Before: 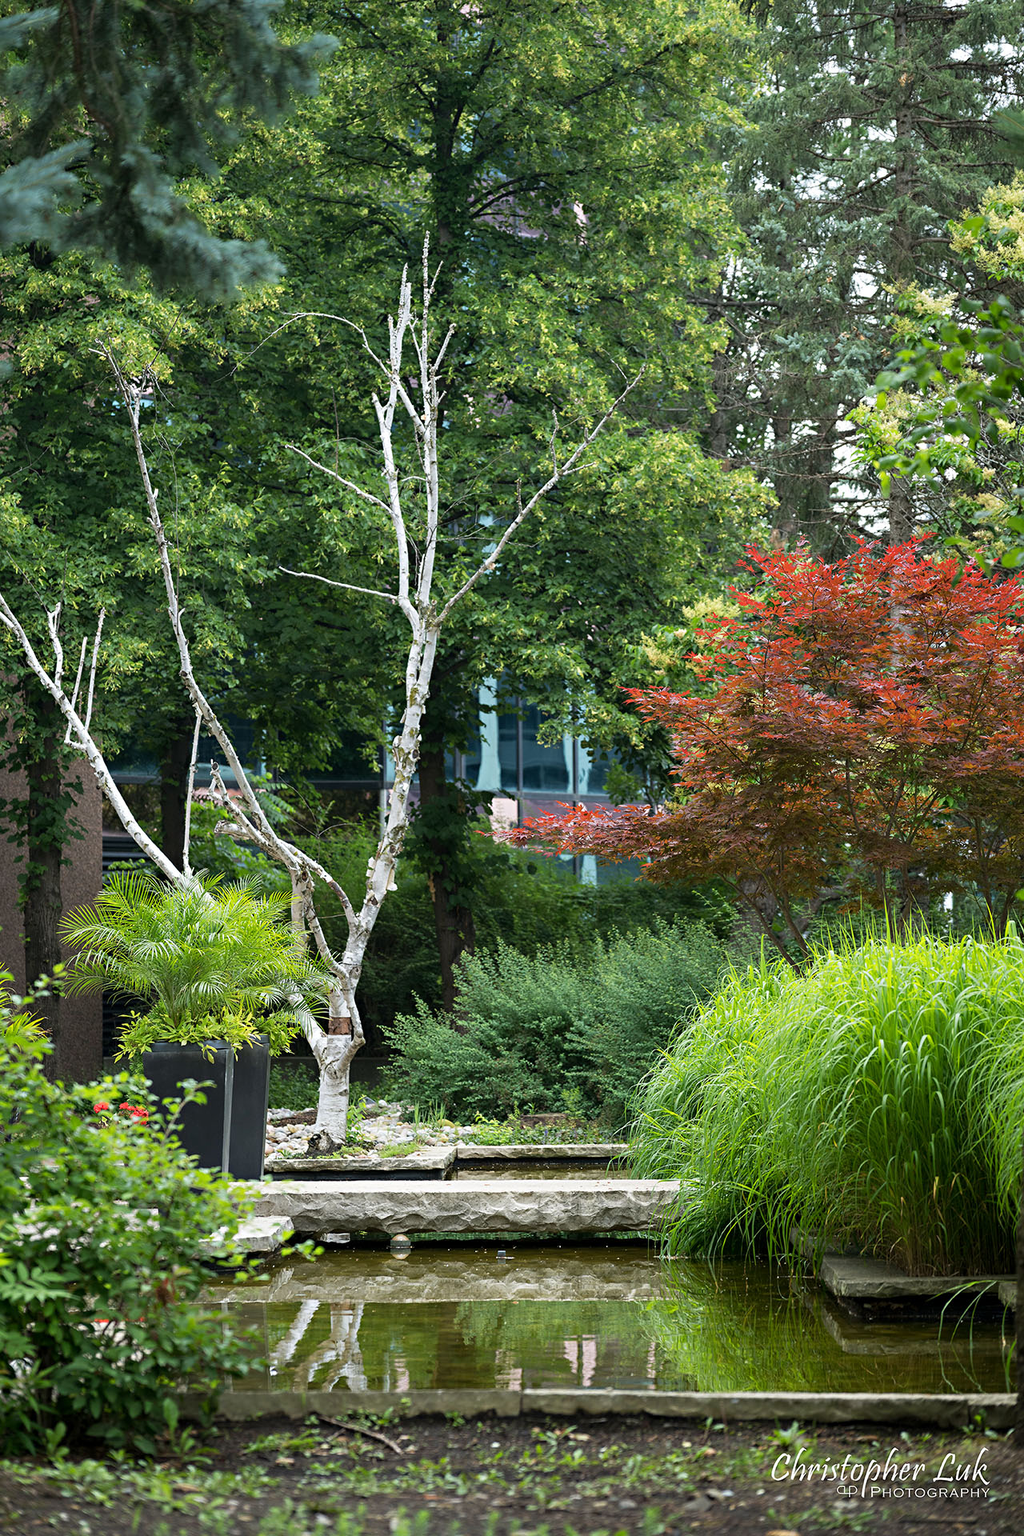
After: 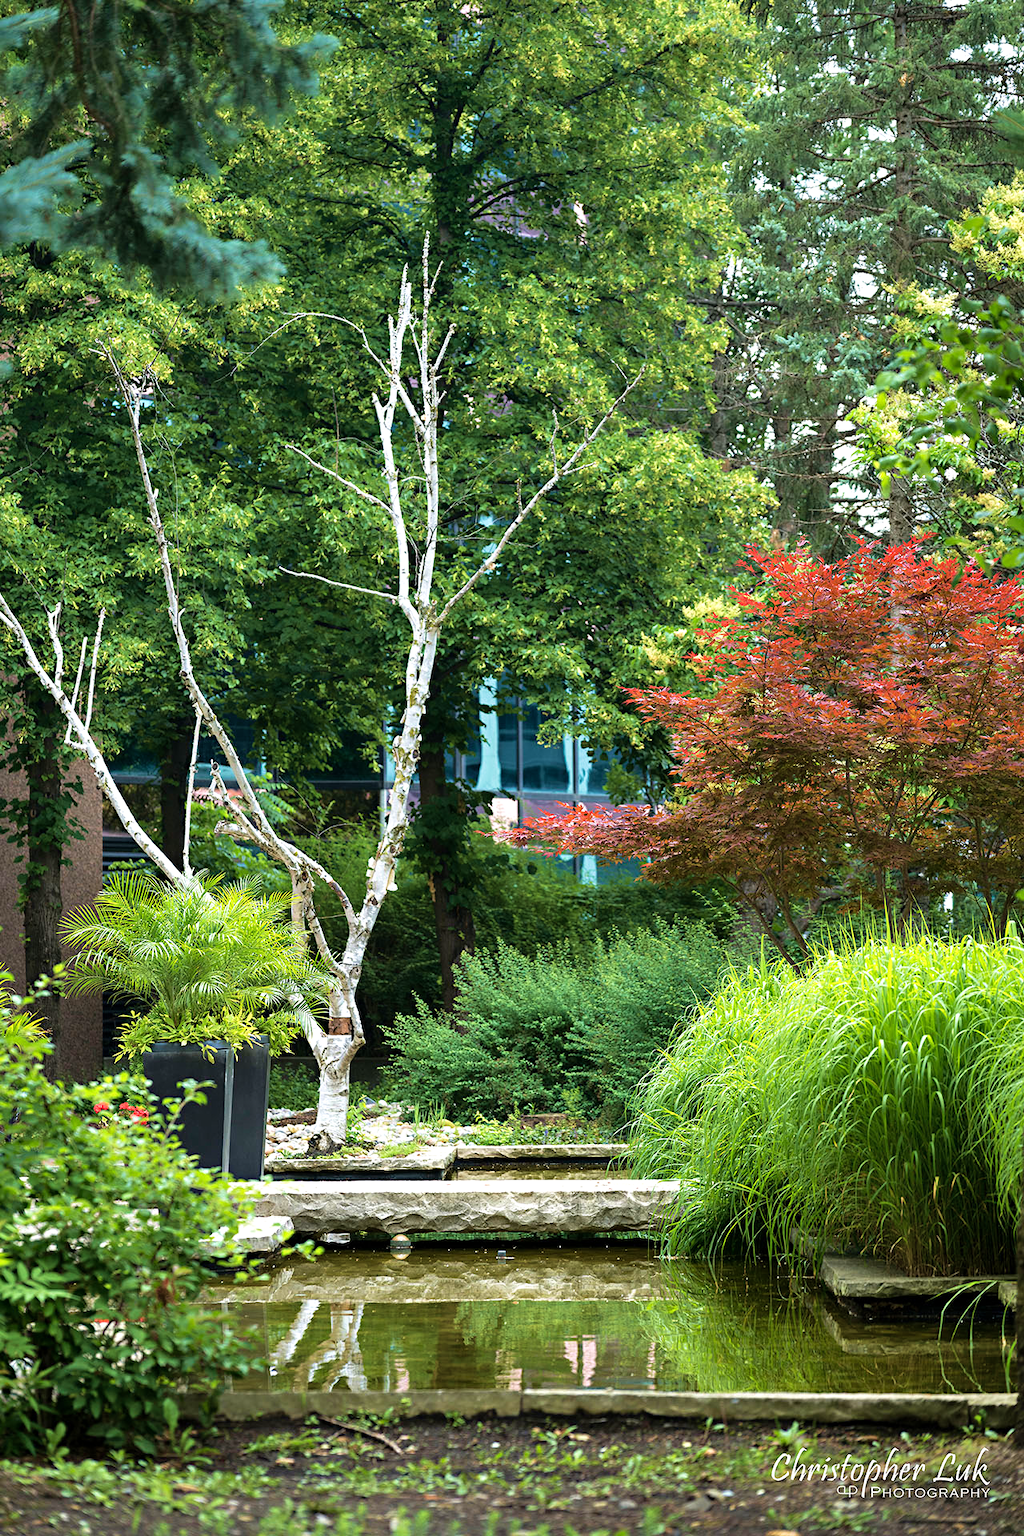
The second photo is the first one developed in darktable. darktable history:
shadows and highlights: soften with gaussian
tone equalizer: -8 EV -0.442 EV, -7 EV -0.395 EV, -6 EV -0.328 EV, -5 EV -0.22 EV, -3 EV 0.248 EV, -2 EV 0.342 EV, -1 EV 0.401 EV, +0 EV 0.427 EV
velvia: strength 49.71%
